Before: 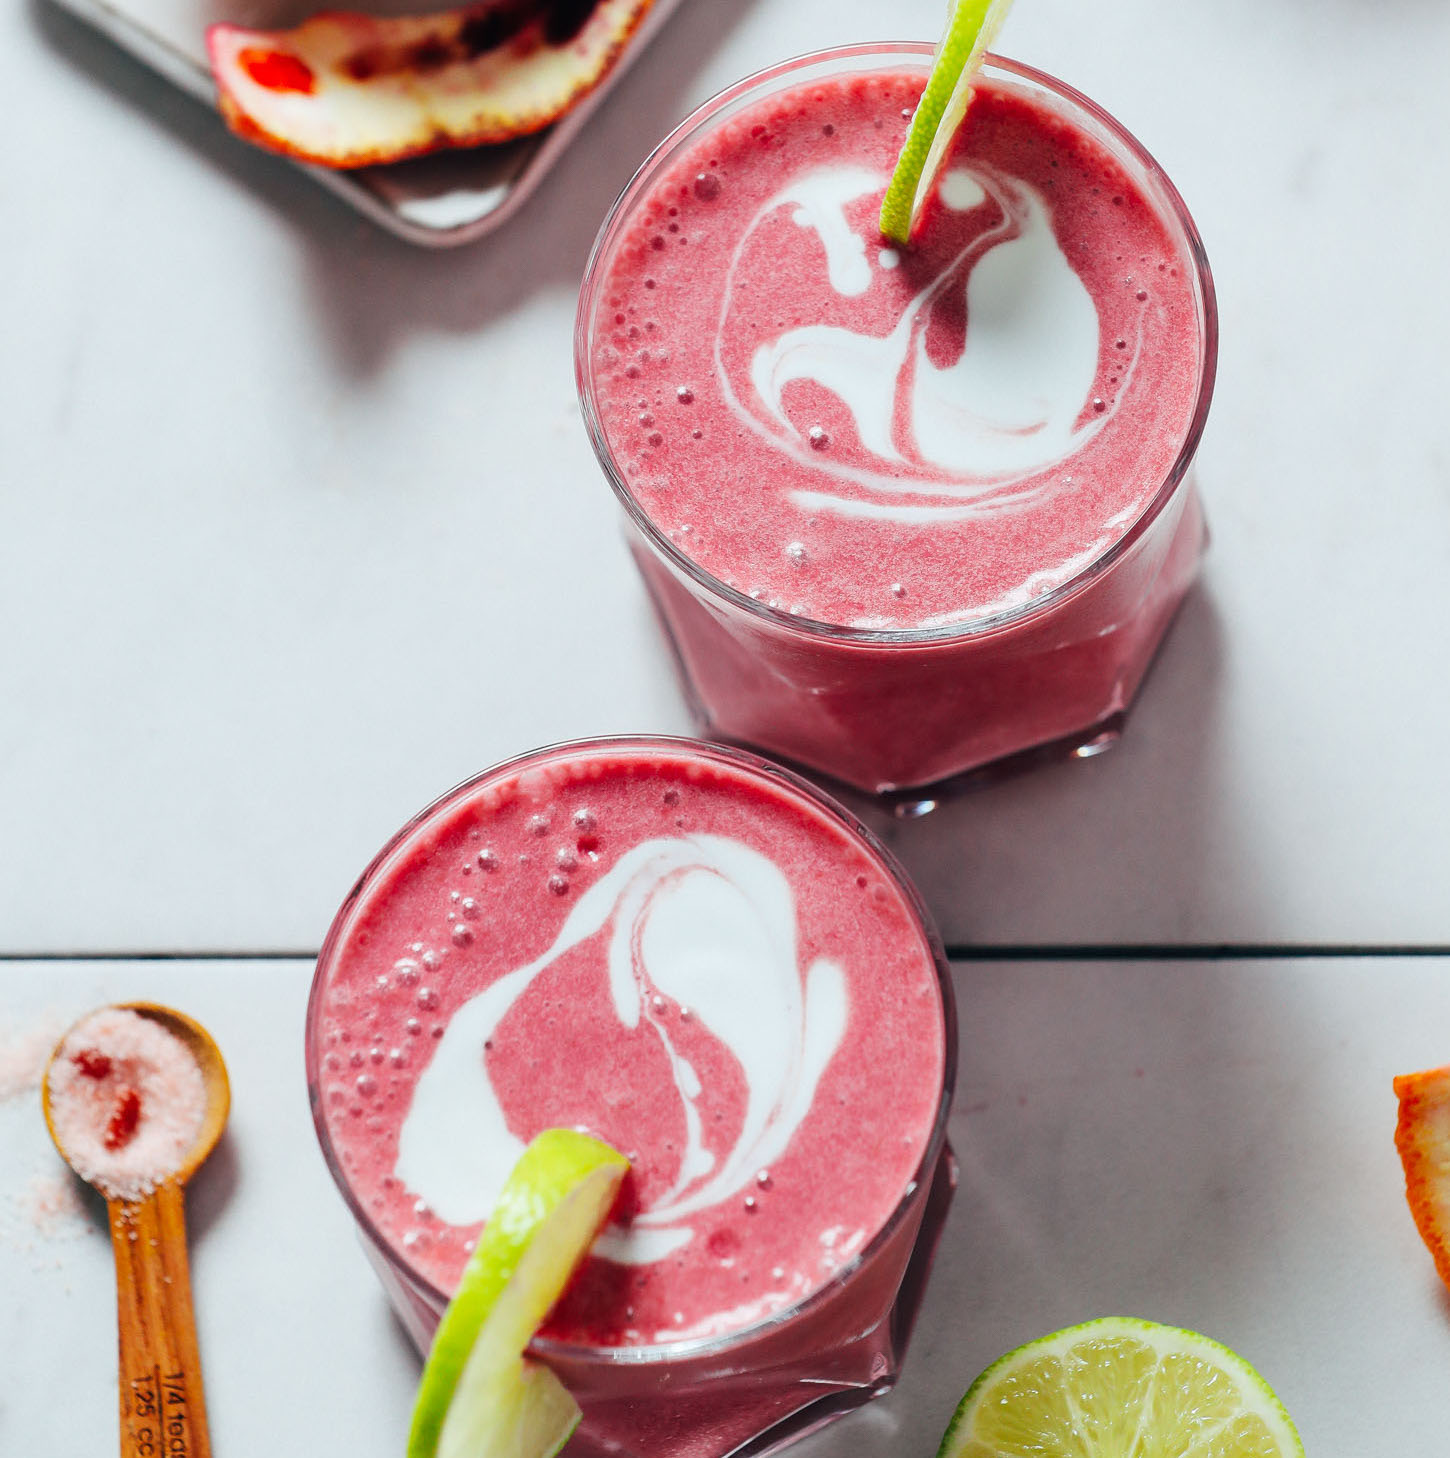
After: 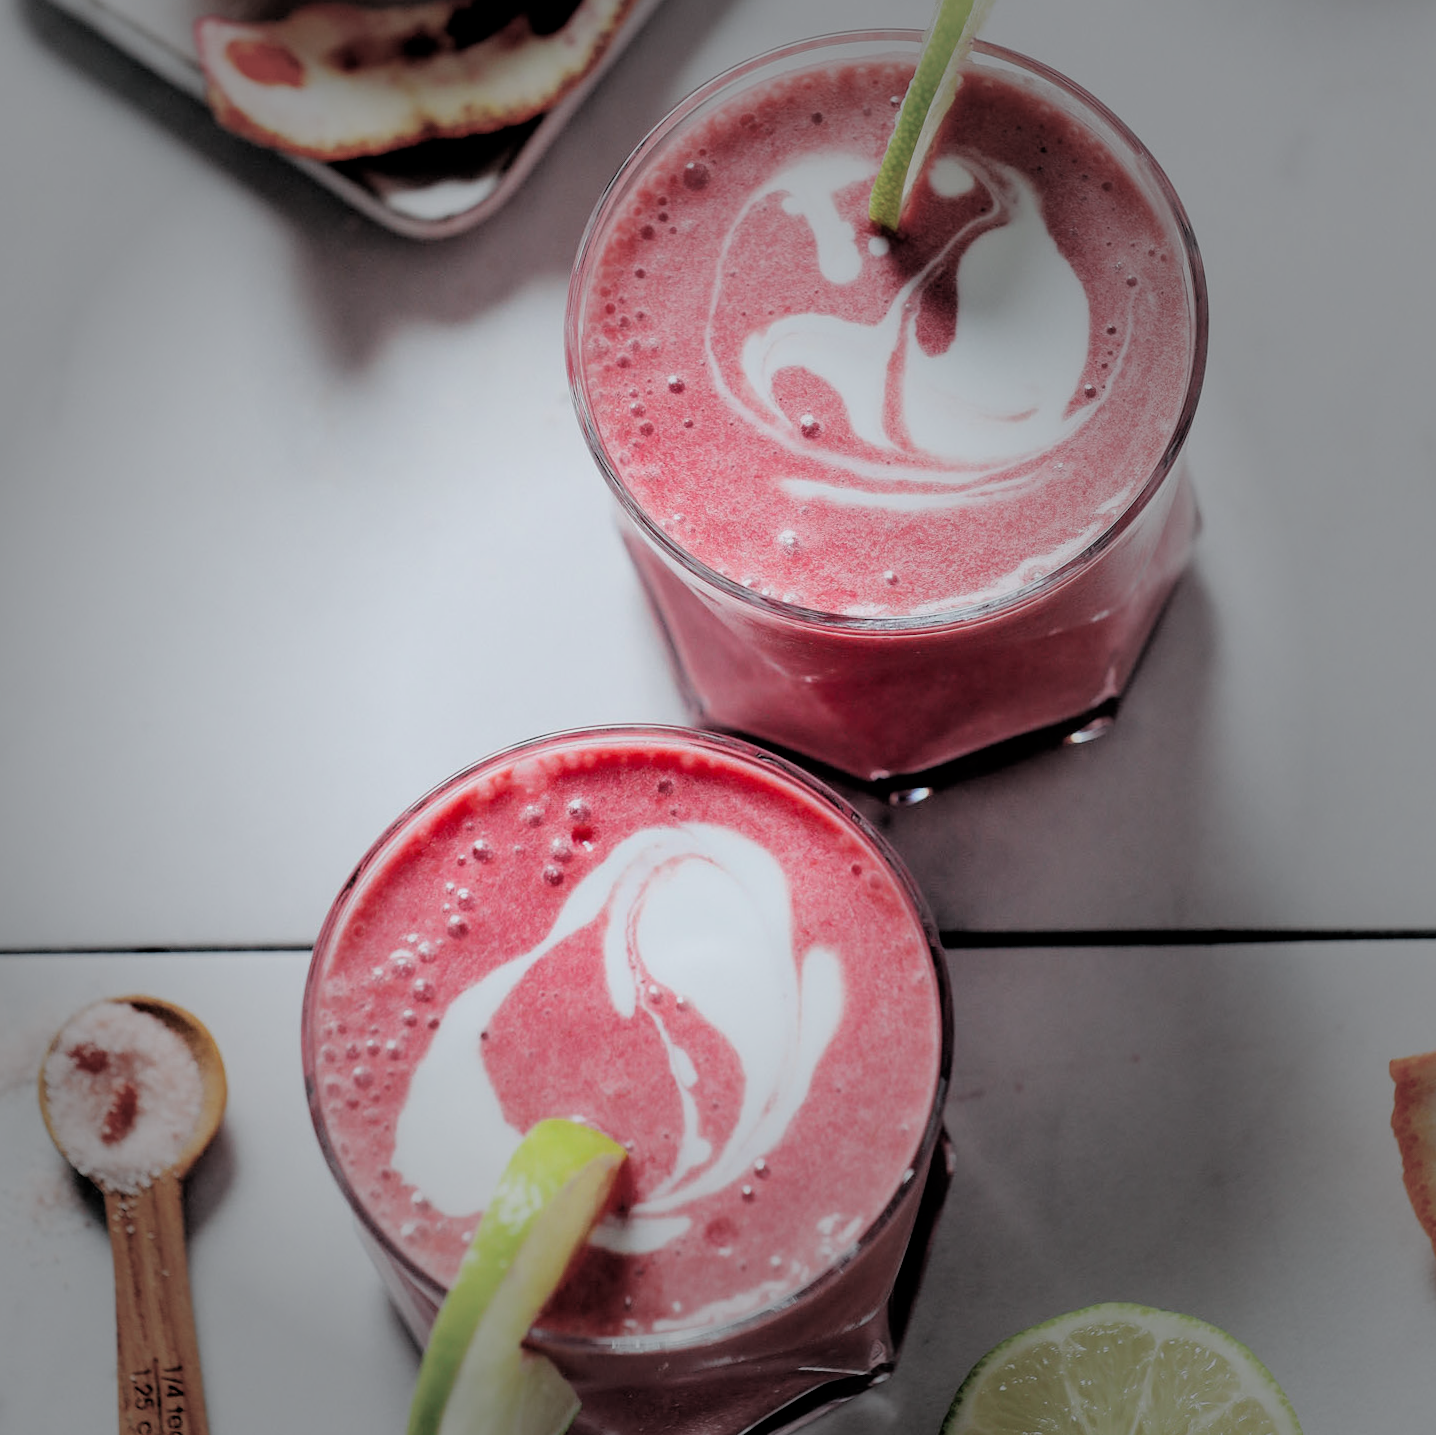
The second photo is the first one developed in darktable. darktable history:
white balance: red 1.004, blue 1.024
filmic rgb: black relative exposure -3.31 EV, white relative exposure 3.45 EV, hardness 2.36, contrast 1.103
rotate and perspective: rotation -0.45°, automatic cropping original format, crop left 0.008, crop right 0.992, crop top 0.012, crop bottom 0.988
vignetting: fall-off start 33.76%, fall-off radius 64.94%, brightness -0.575, center (-0.12, -0.002), width/height ratio 0.959
